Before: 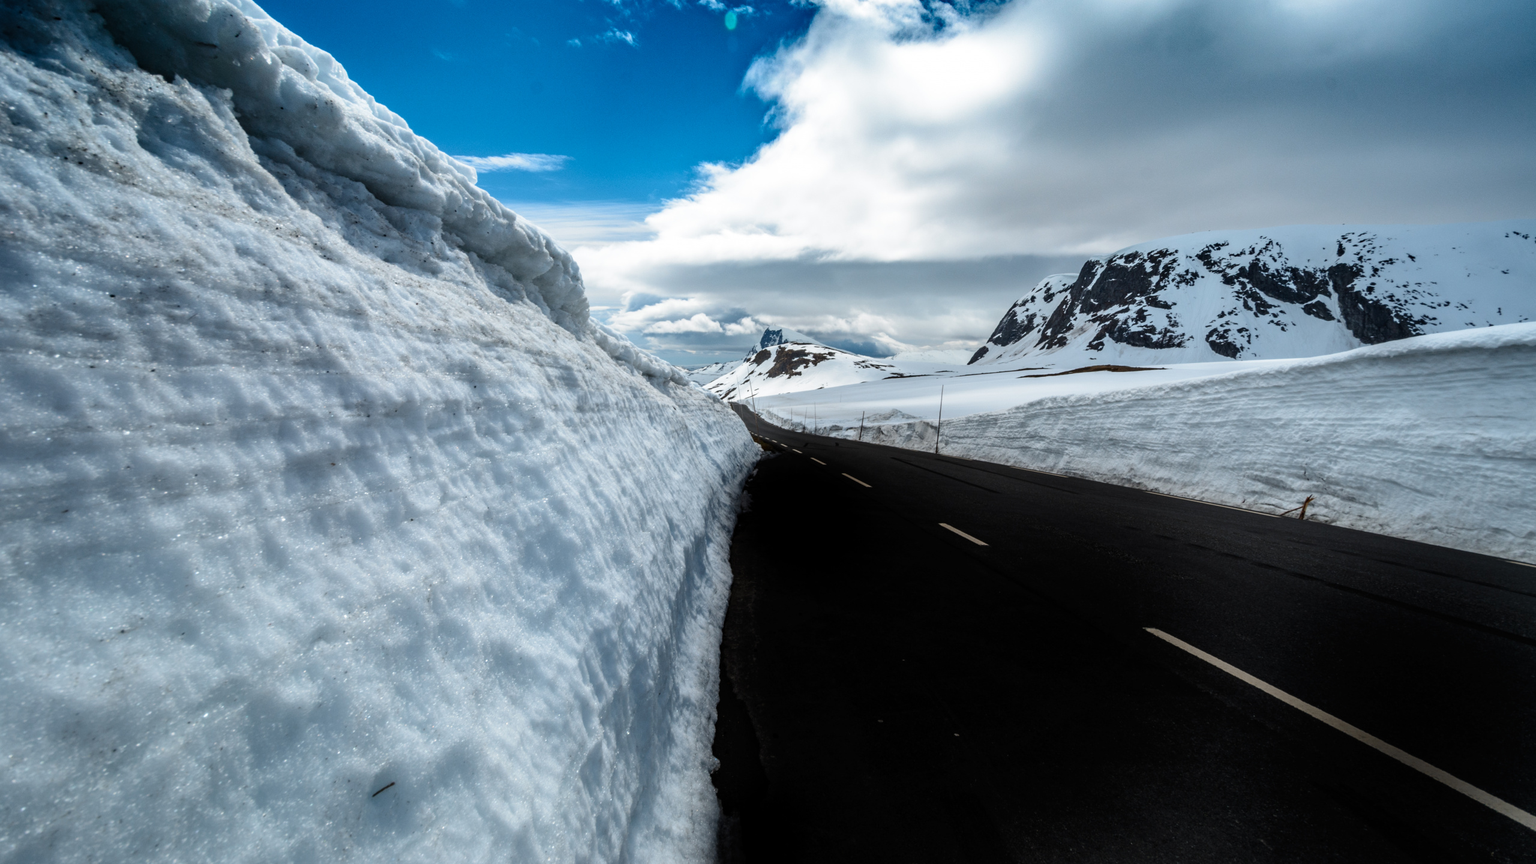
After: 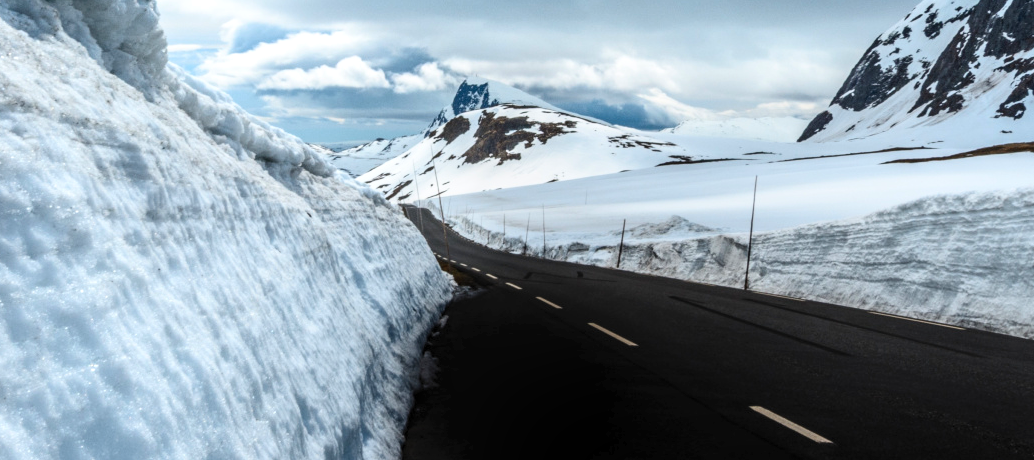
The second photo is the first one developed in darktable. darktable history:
crop: left 31.839%, top 32.382%, right 27.741%, bottom 35.643%
contrast brightness saturation: contrast 0.196, brightness 0.166, saturation 0.22
local contrast: on, module defaults
